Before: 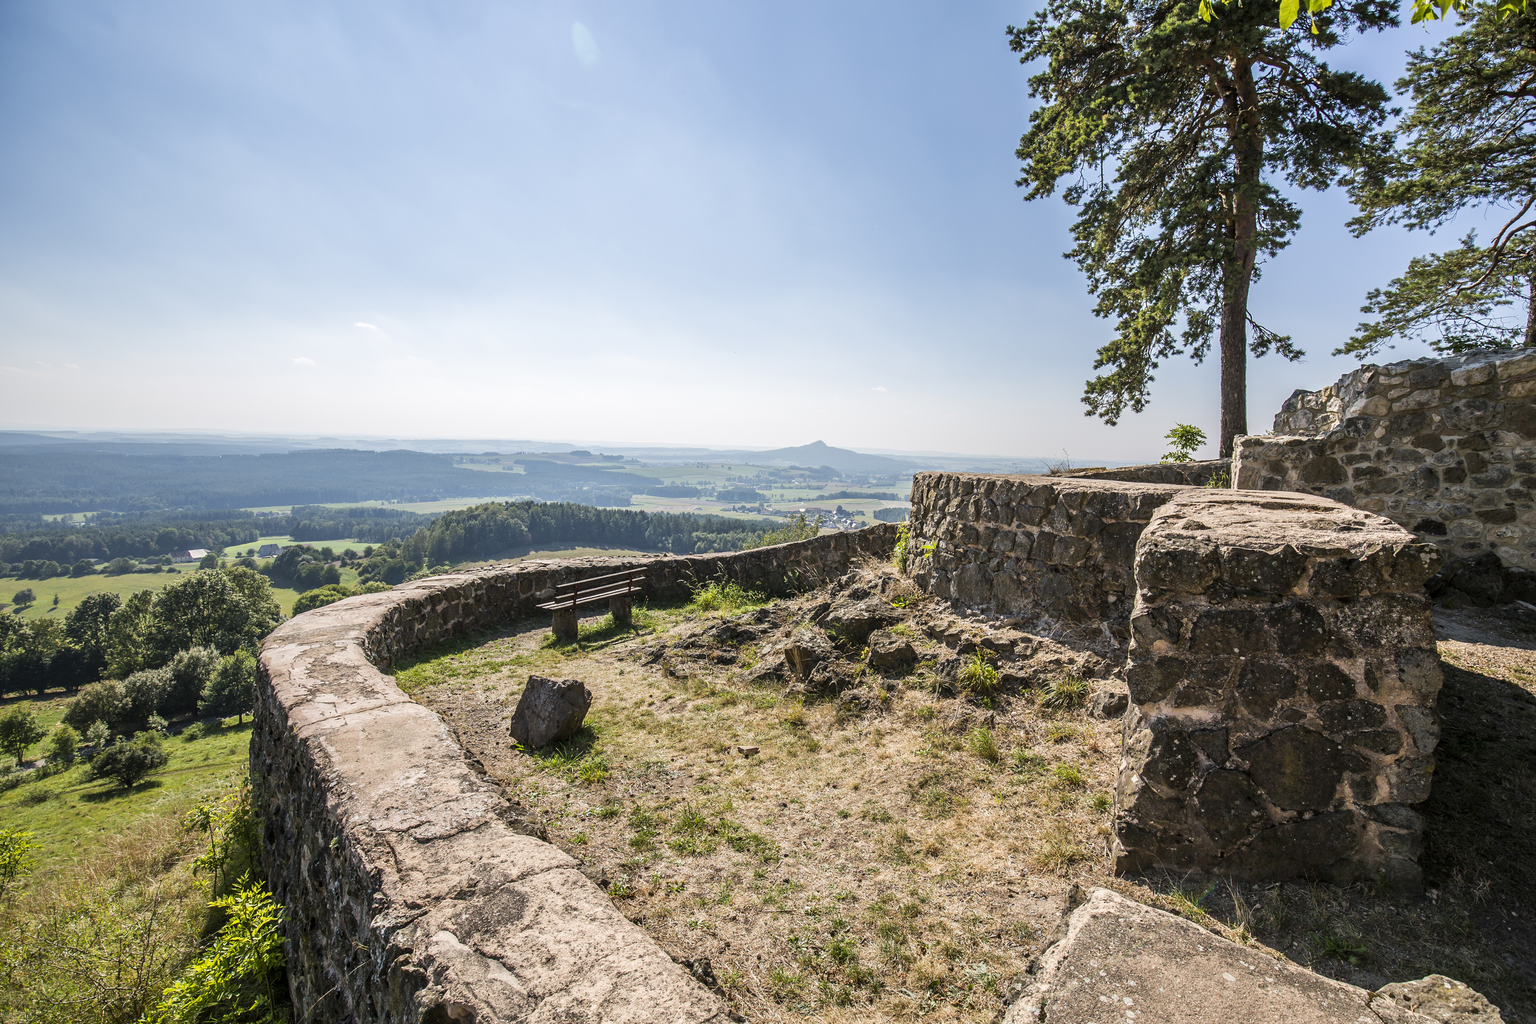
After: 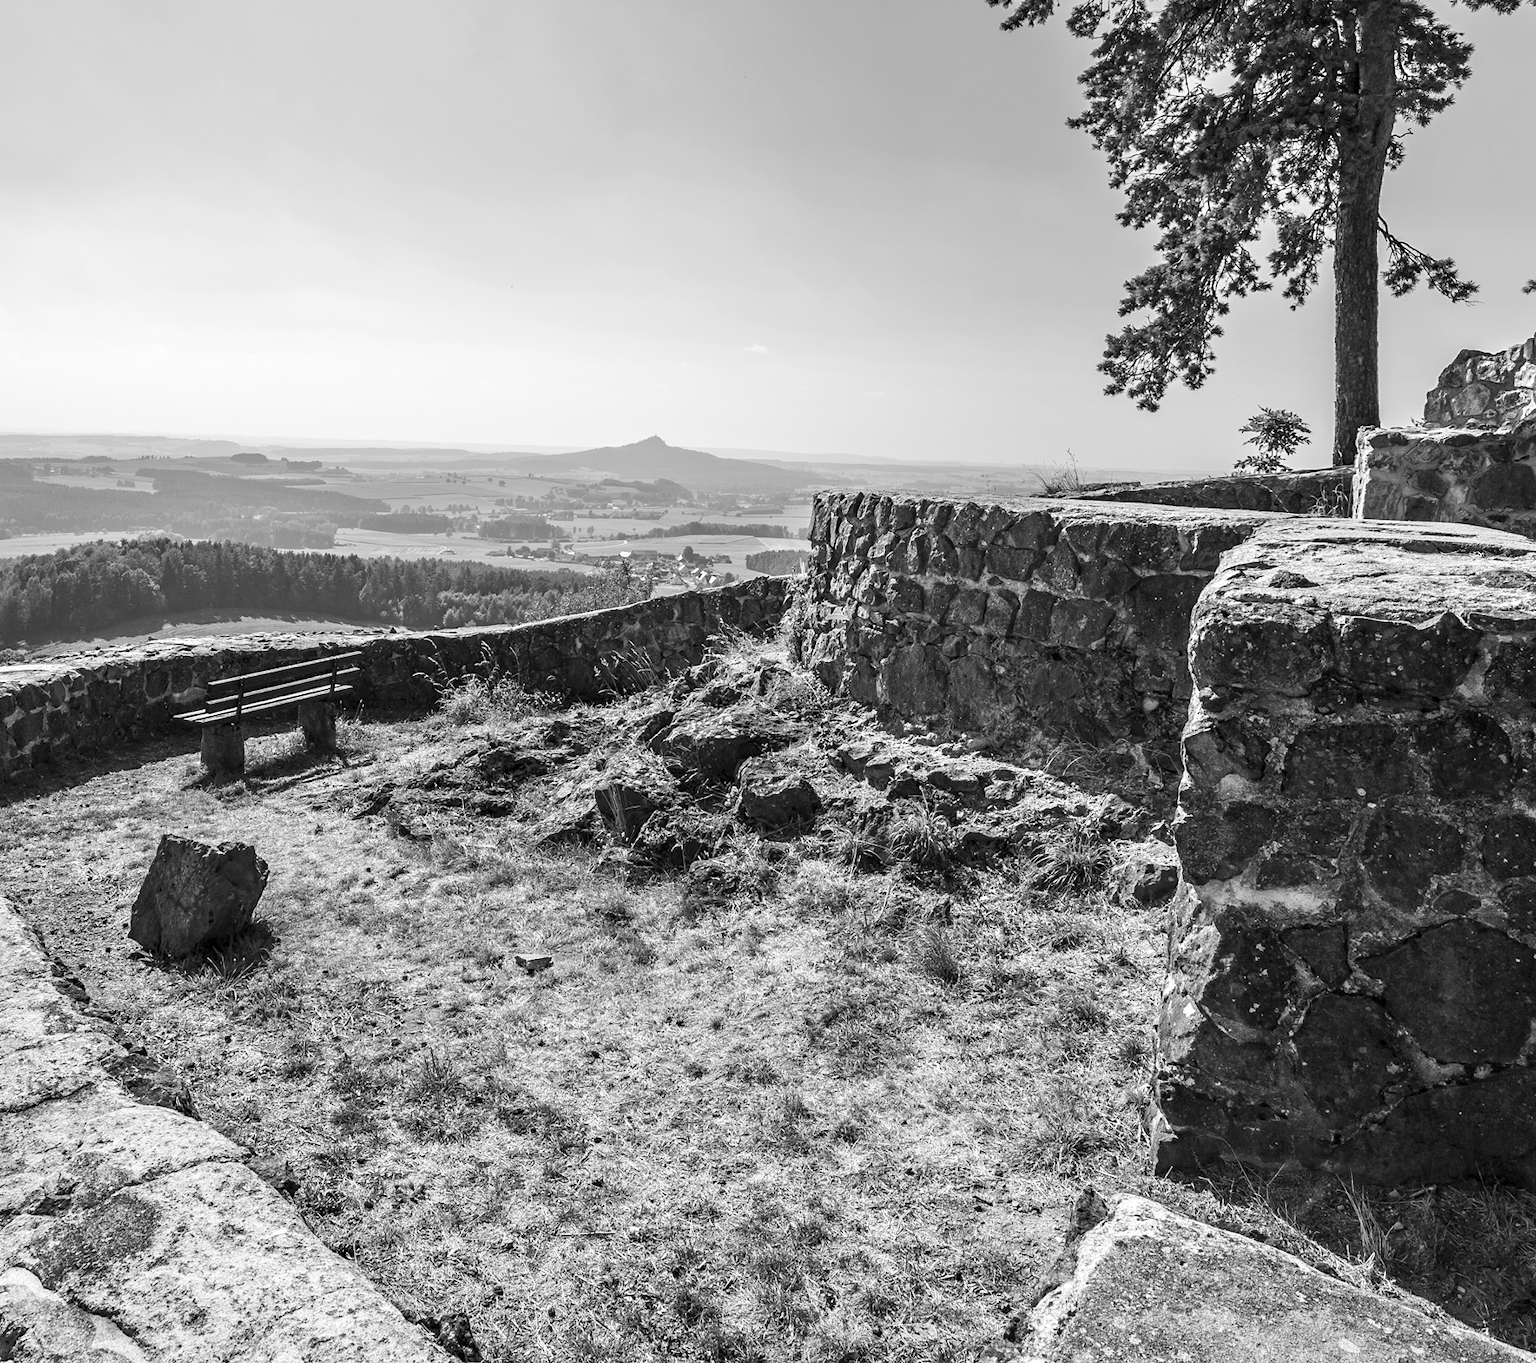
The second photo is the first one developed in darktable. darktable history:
contrast equalizer: octaves 7, y [[0.524 ×6], [0.512 ×6], [0.379 ×6], [0 ×6], [0 ×6]]
crop and rotate: left 28.26%, top 17.929%, right 12.757%, bottom 3.533%
color zones: curves: ch0 [(0.004, 0.588) (0.116, 0.636) (0.259, 0.476) (0.423, 0.464) (0.75, 0.5)]; ch1 [(0, 0) (0.143, 0) (0.286, 0) (0.429, 0) (0.571, 0) (0.714, 0) (0.857, 0)]
tone equalizer: on, module defaults
